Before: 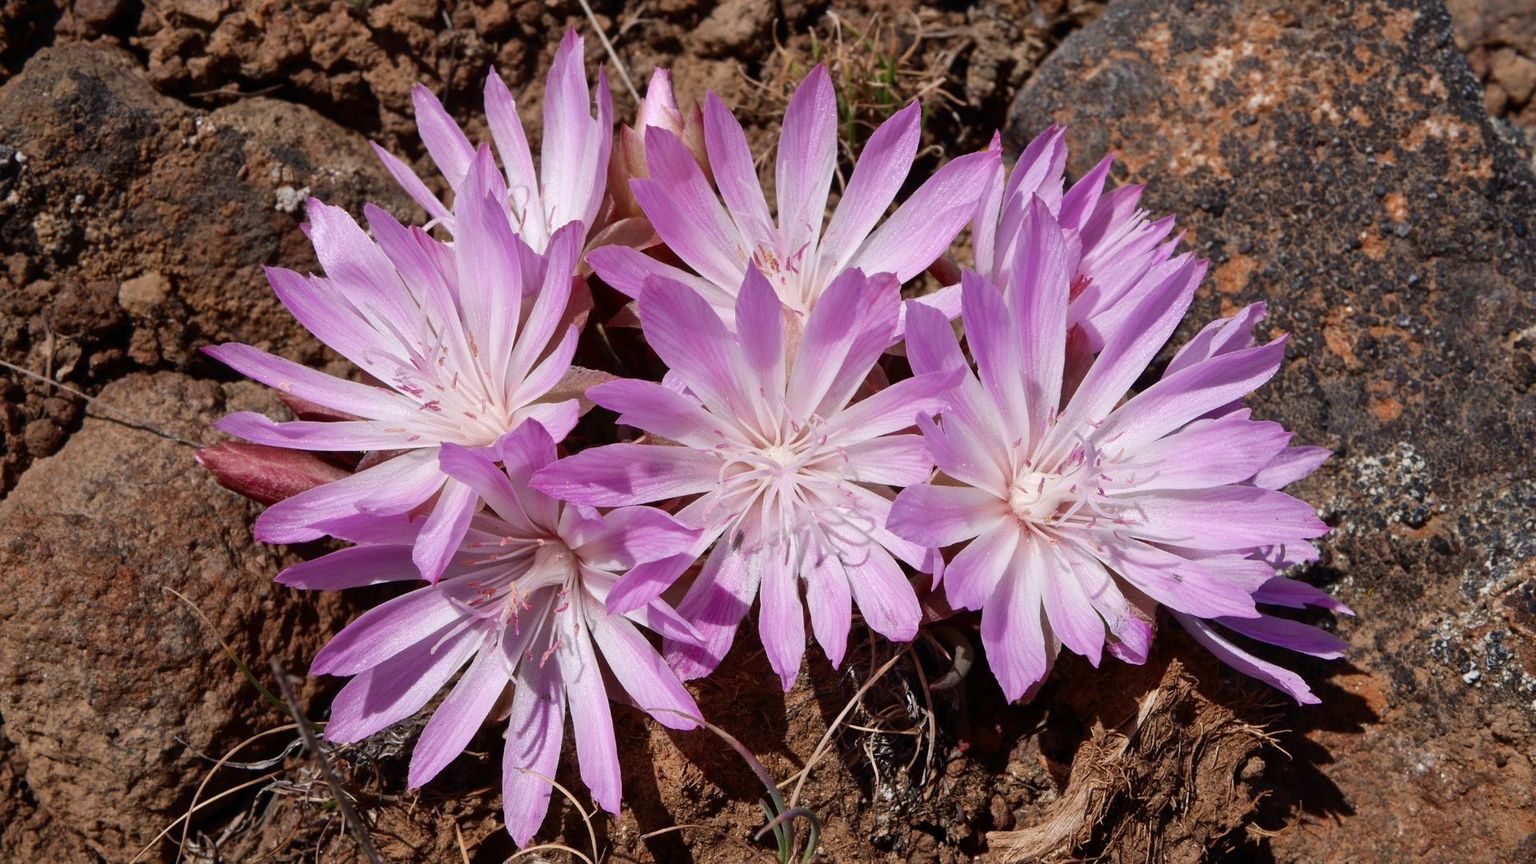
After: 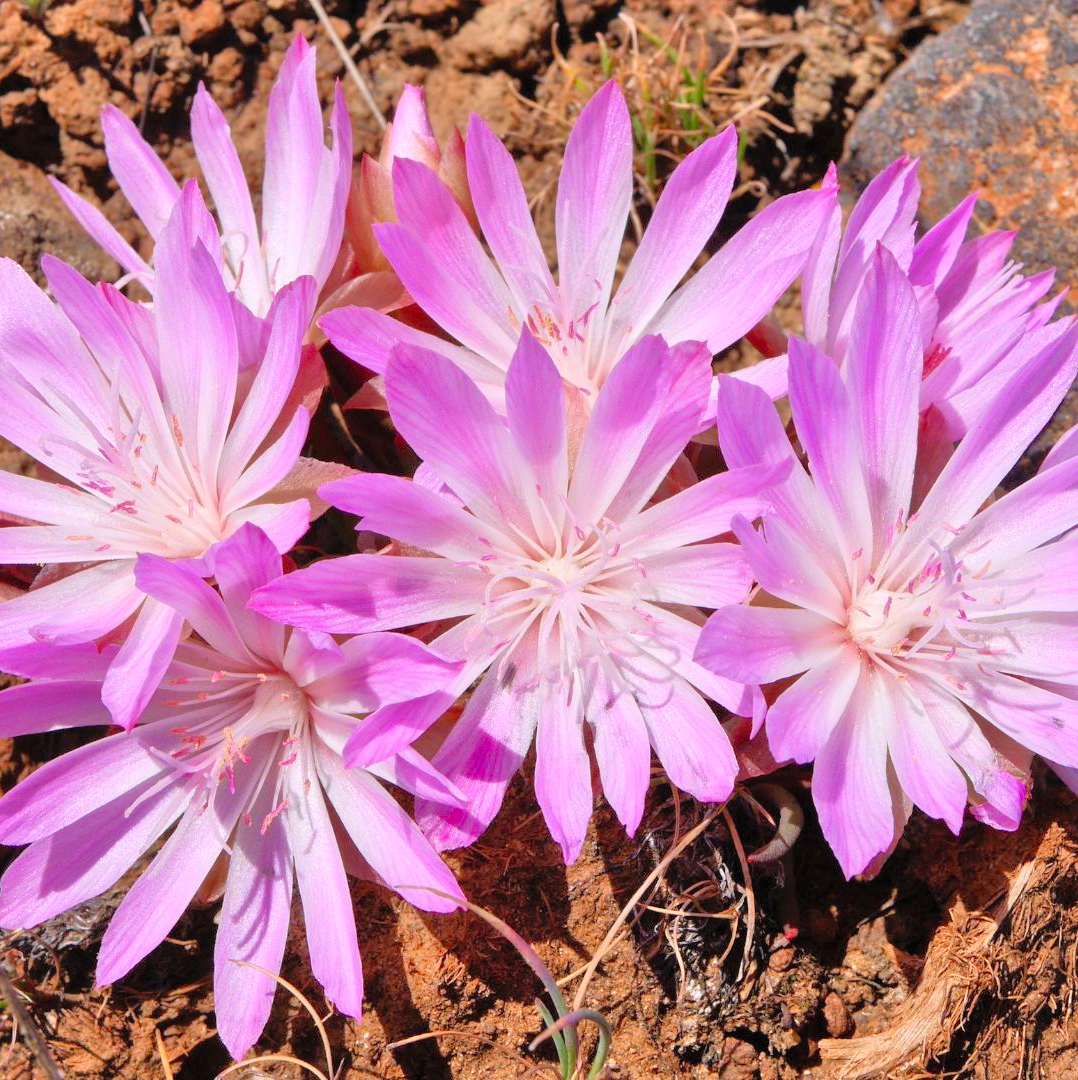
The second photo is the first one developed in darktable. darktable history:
crop: left 21.571%, right 22.258%
contrast brightness saturation: contrast 0.066, brightness 0.177, saturation 0.417
base curve: curves: ch0 [(0, 0) (0.989, 0.992)], preserve colors none
tone equalizer: -7 EV 0.153 EV, -6 EV 0.597 EV, -5 EV 1.14 EV, -4 EV 1.31 EV, -3 EV 1.14 EV, -2 EV 0.6 EV, -1 EV 0.159 EV
